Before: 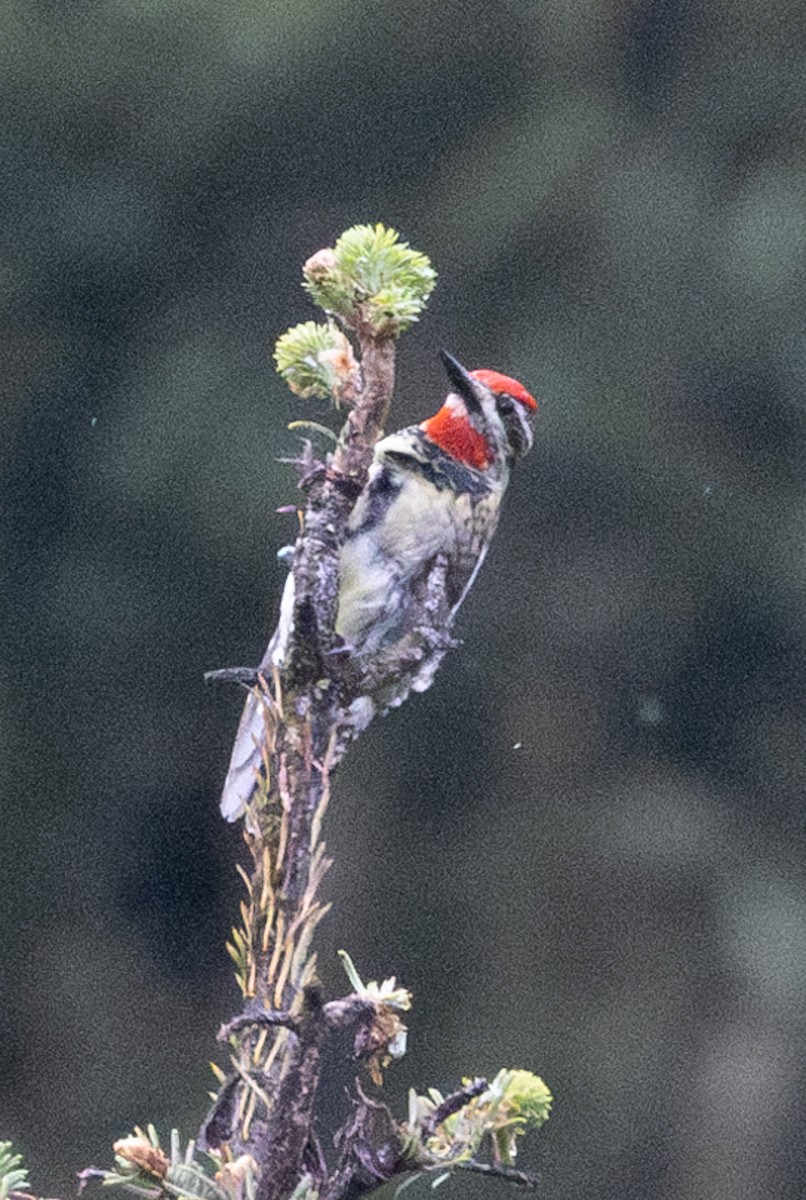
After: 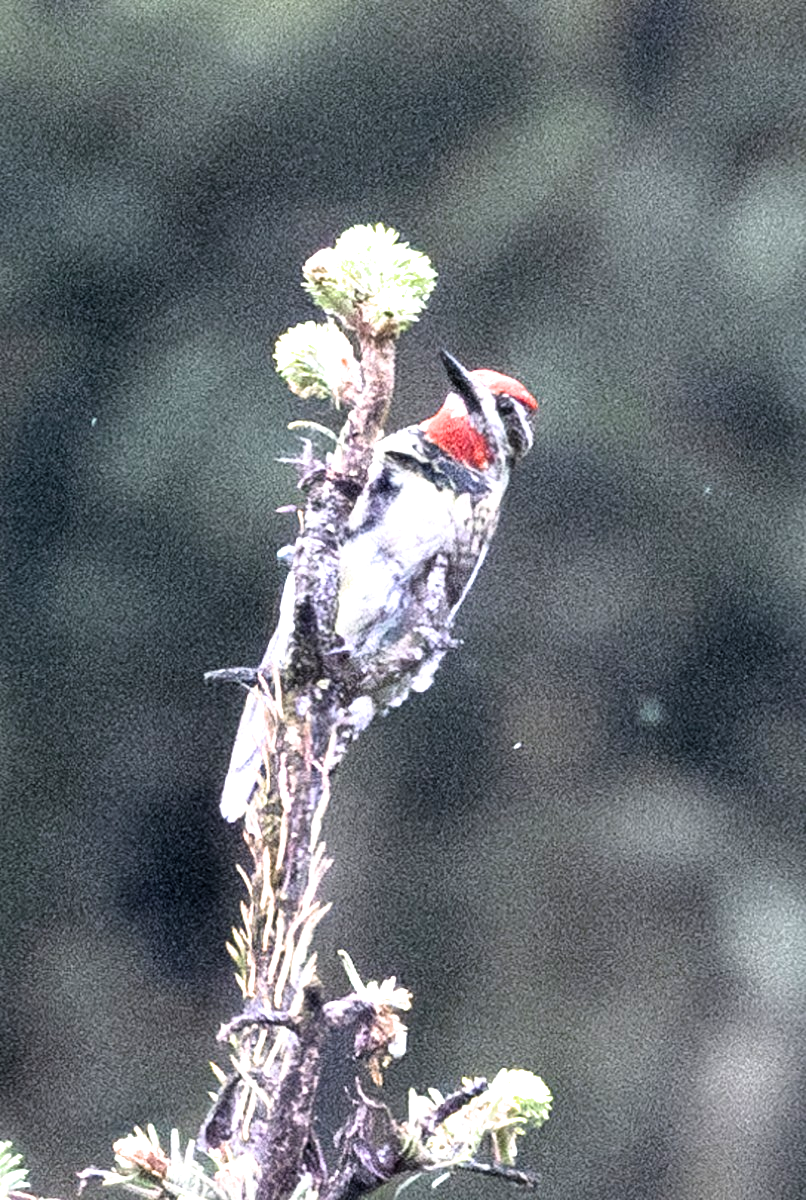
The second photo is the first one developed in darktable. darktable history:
exposure: black level correction 0.001, exposure 1 EV, compensate highlight preservation false
filmic rgb: black relative exposure -8.28 EV, white relative exposure 2.2 EV, target white luminance 99.902%, hardness 7.19, latitude 75.35%, contrast 1.315, highlights saturation mix -2.93%, shadows ↔ highlights balance 30.82%
